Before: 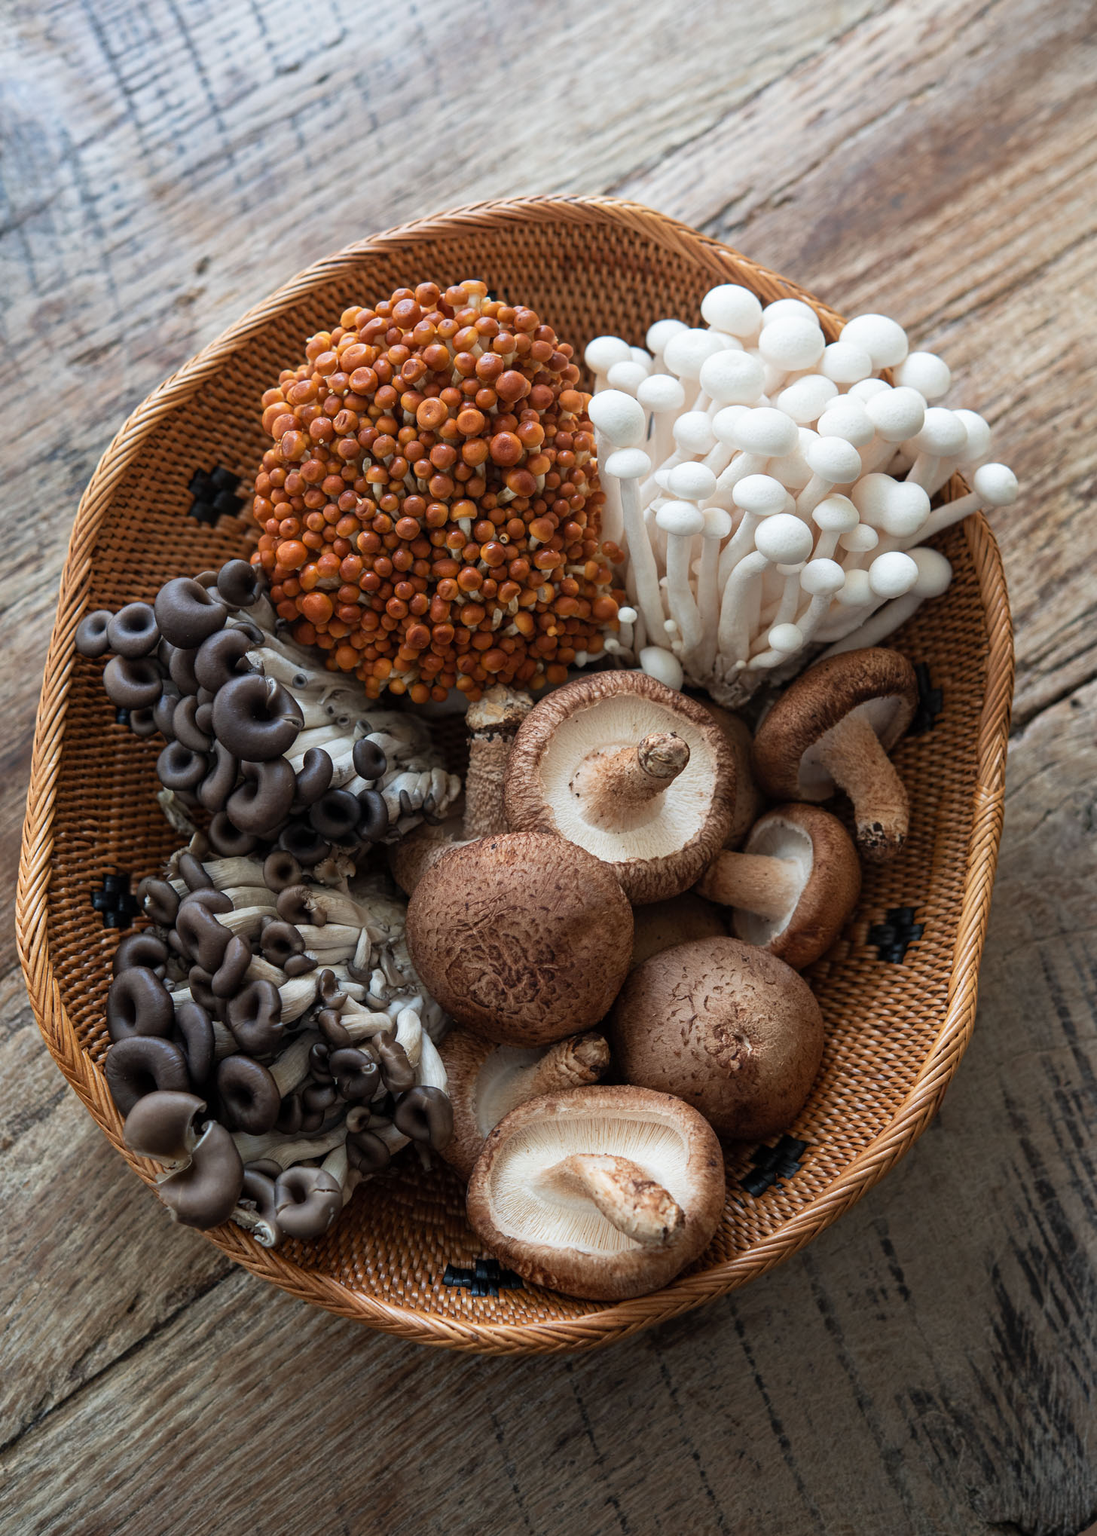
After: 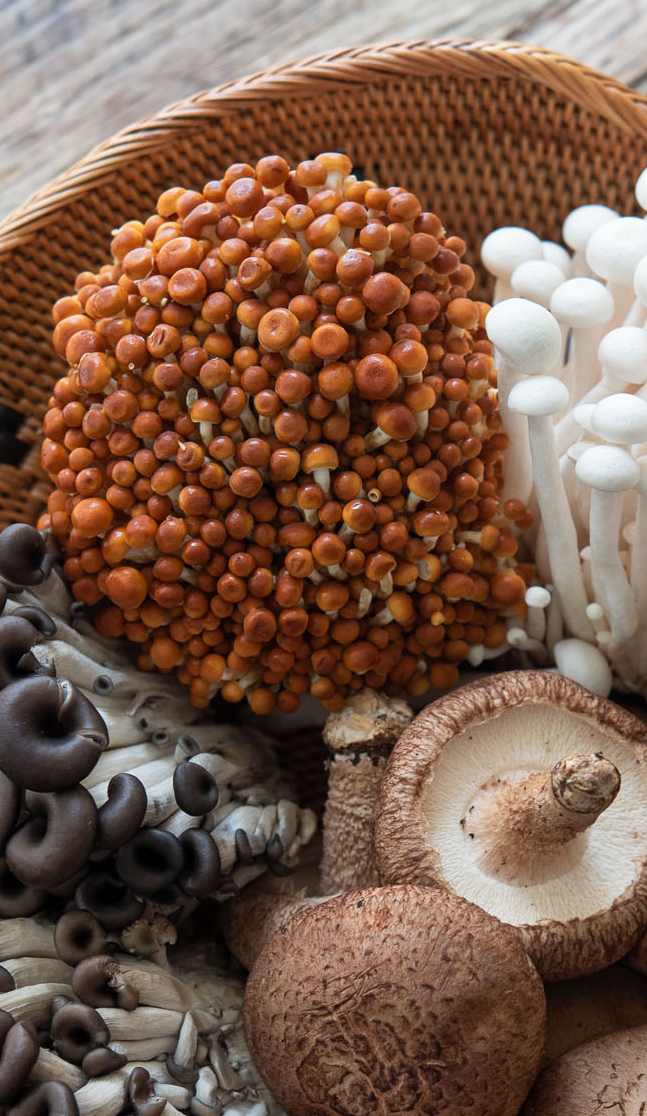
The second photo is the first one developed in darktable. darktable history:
crop: left 20.319%, top 10.78%, right 35.231%, bottom 34.445%
